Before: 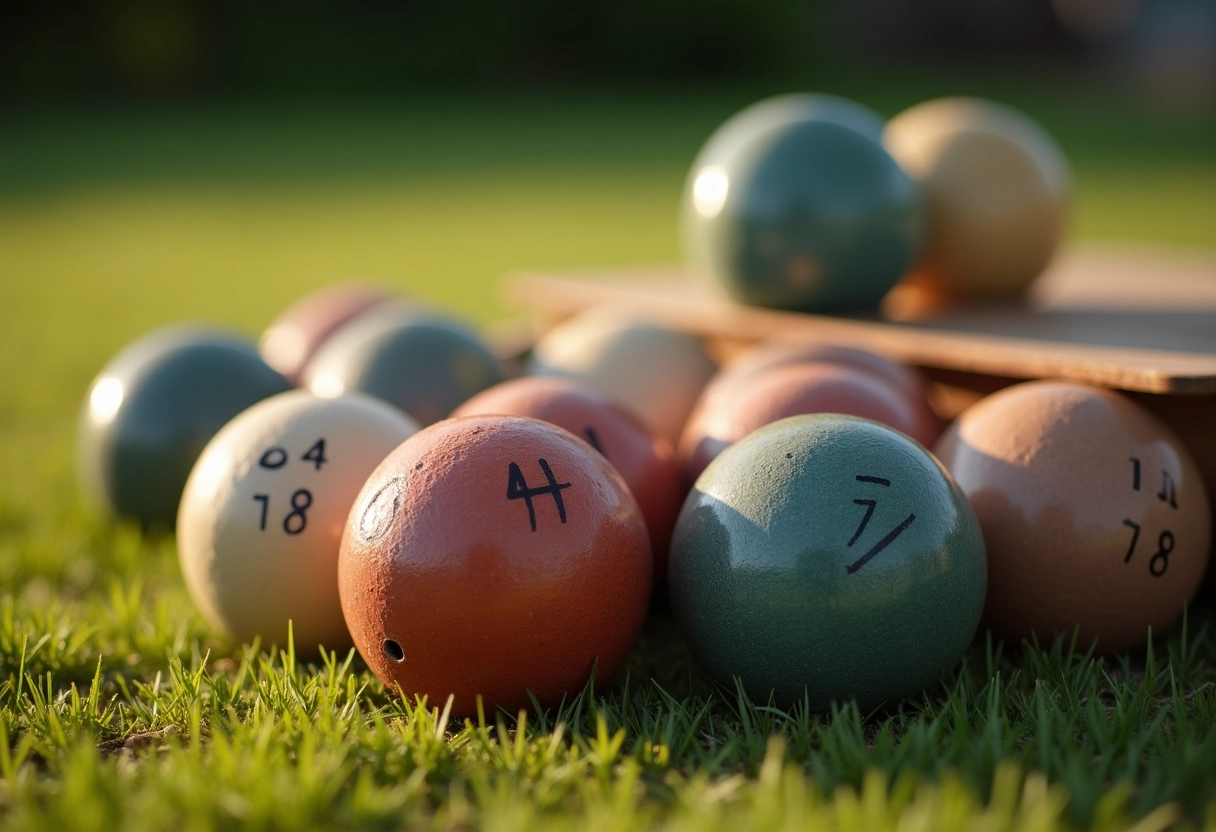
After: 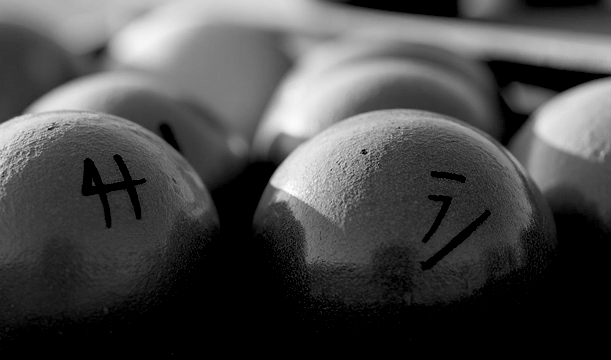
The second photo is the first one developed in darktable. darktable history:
crop: left 35.03%, top 36.625%, right 14.663%, bottom 20.057%
contrast brightness saturation: contrast 0.06, brightness -0.01, saturation -0.23
rgb levels: levels [[0.034, 0.472, 0.904], [0, 0.5, 1], [0, 0.5, 1]]
monochrome: a 32, b 64, size 2.3
